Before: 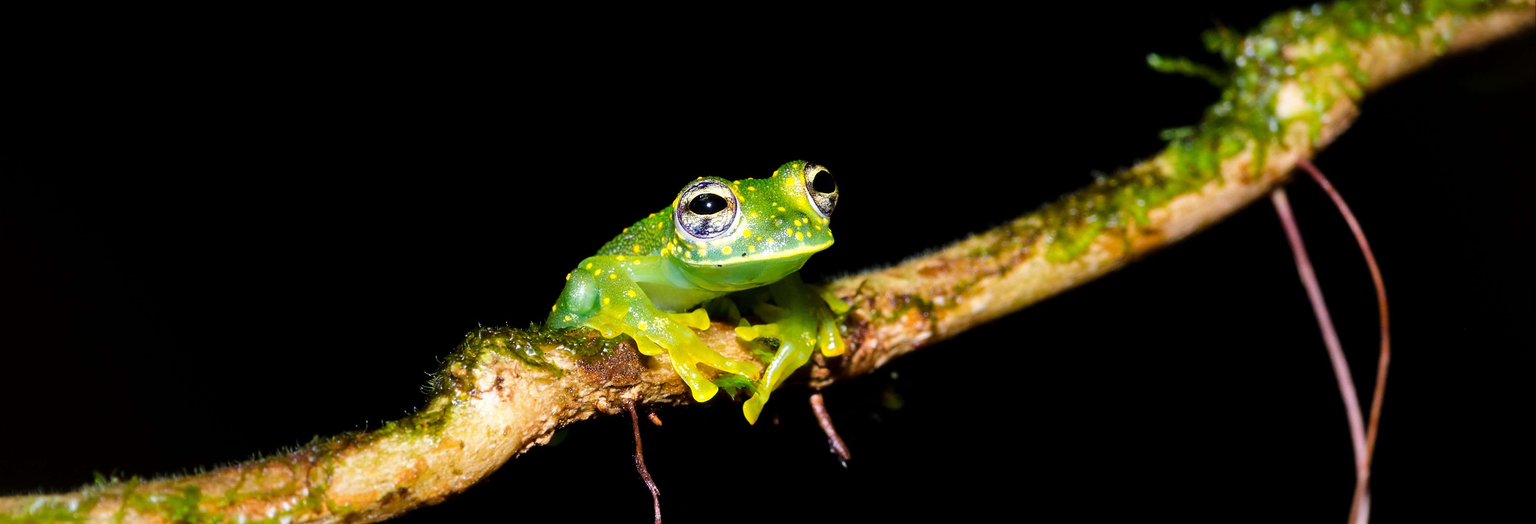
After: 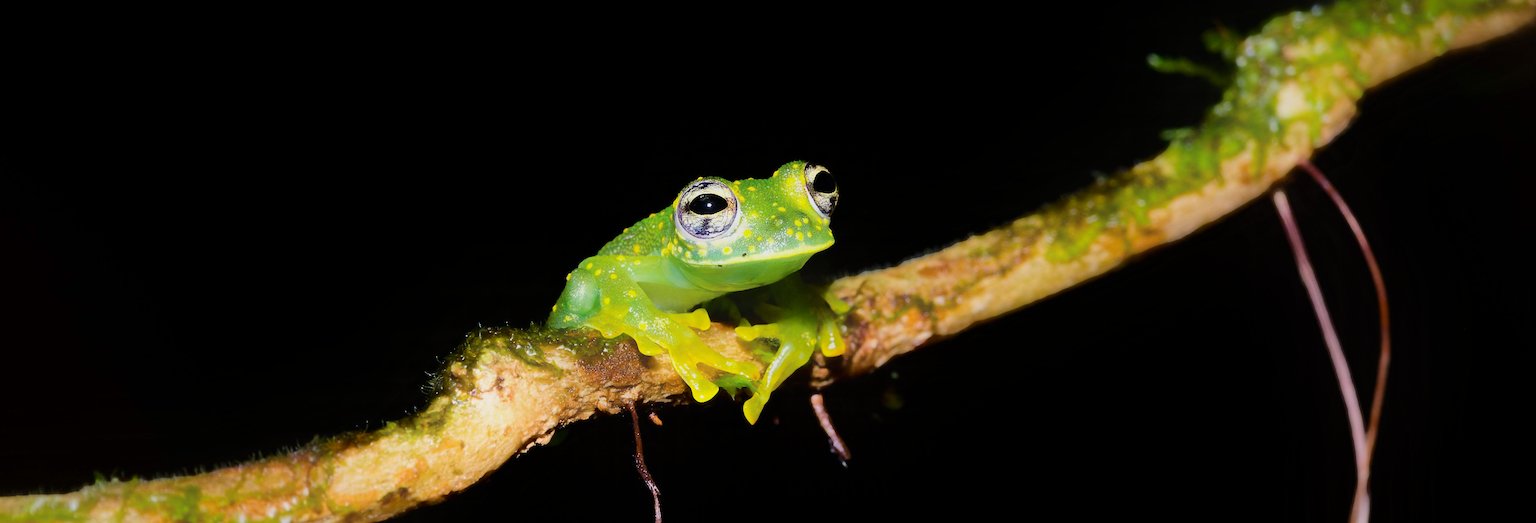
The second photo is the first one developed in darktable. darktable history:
contrast equalizer: octaves 7, y [[0.6 ×6], [0.55 ×6], [0 ×6], [0 ×6], [0 ×6]], mix -1
